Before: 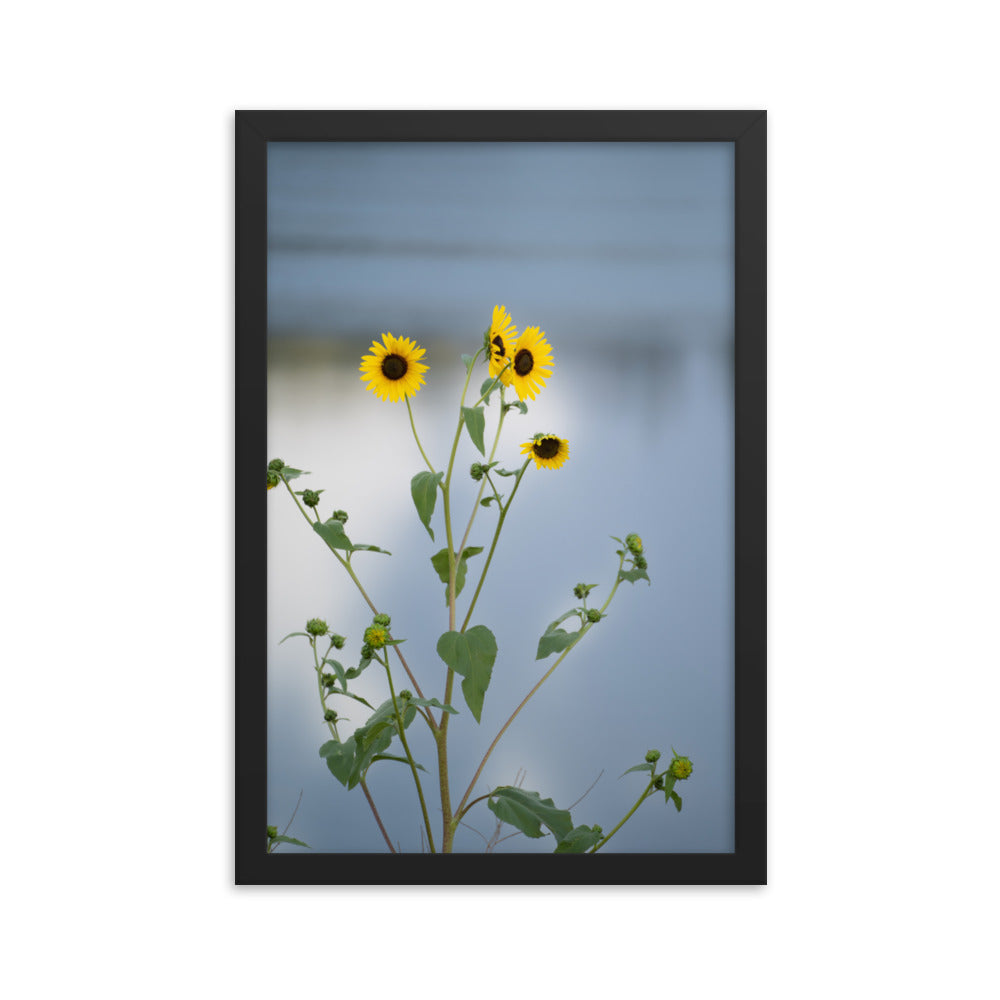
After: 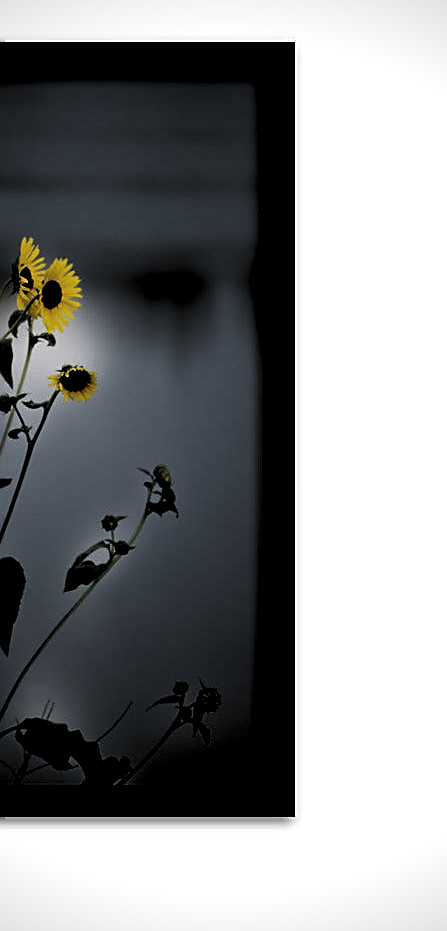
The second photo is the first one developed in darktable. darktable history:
crop: left 47.247%, top 6.801%, right 8.049%
tone equalizer: edges refinement/feathering 500, mask exposure compensation -1.57 EV, preserve details no
sharpen: on, module defaults
levels: levels [0.514, 0.759, 1]
vignetting: fall-off start 91.12%, brightness -0.634, saturation -0.007
